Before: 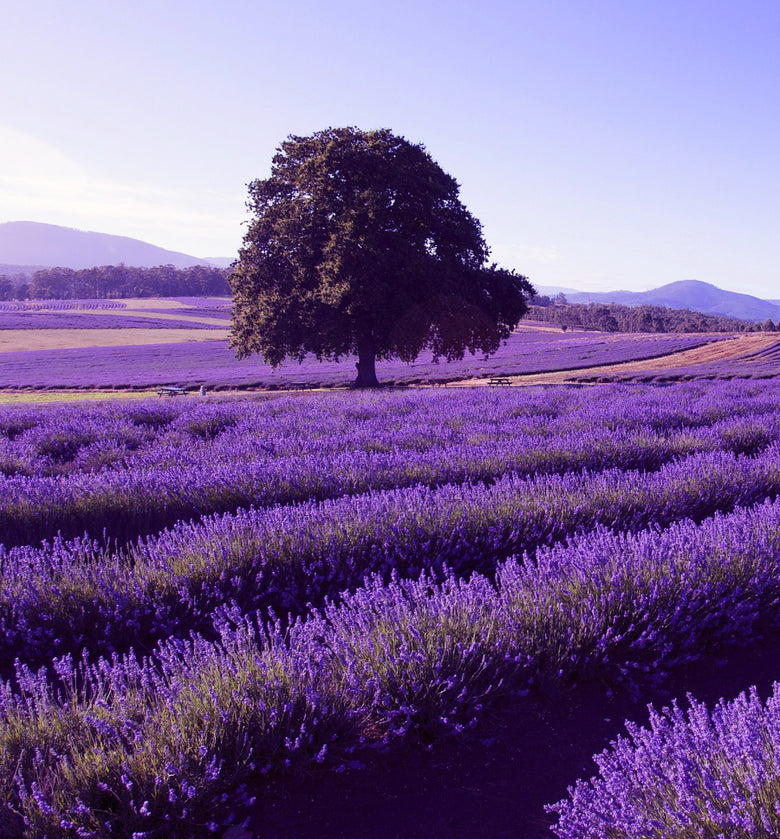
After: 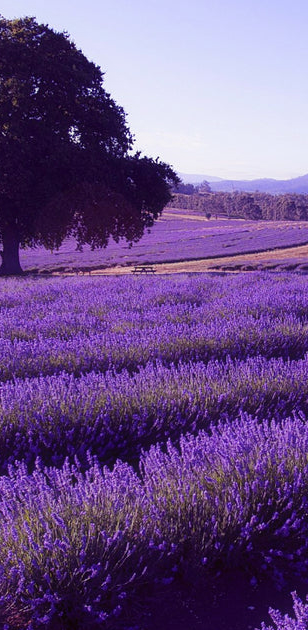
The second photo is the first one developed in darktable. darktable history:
crop: left 45.721%, top 13.393%, right 14.118%, bottom 10.01%
contrast equalizer: y [[0.5, 0.496, 0.435, 0.435, 0.496, 0.5], [0.5 ×6], [0.5 ×6], [0 ×6], [0 ×6]]
